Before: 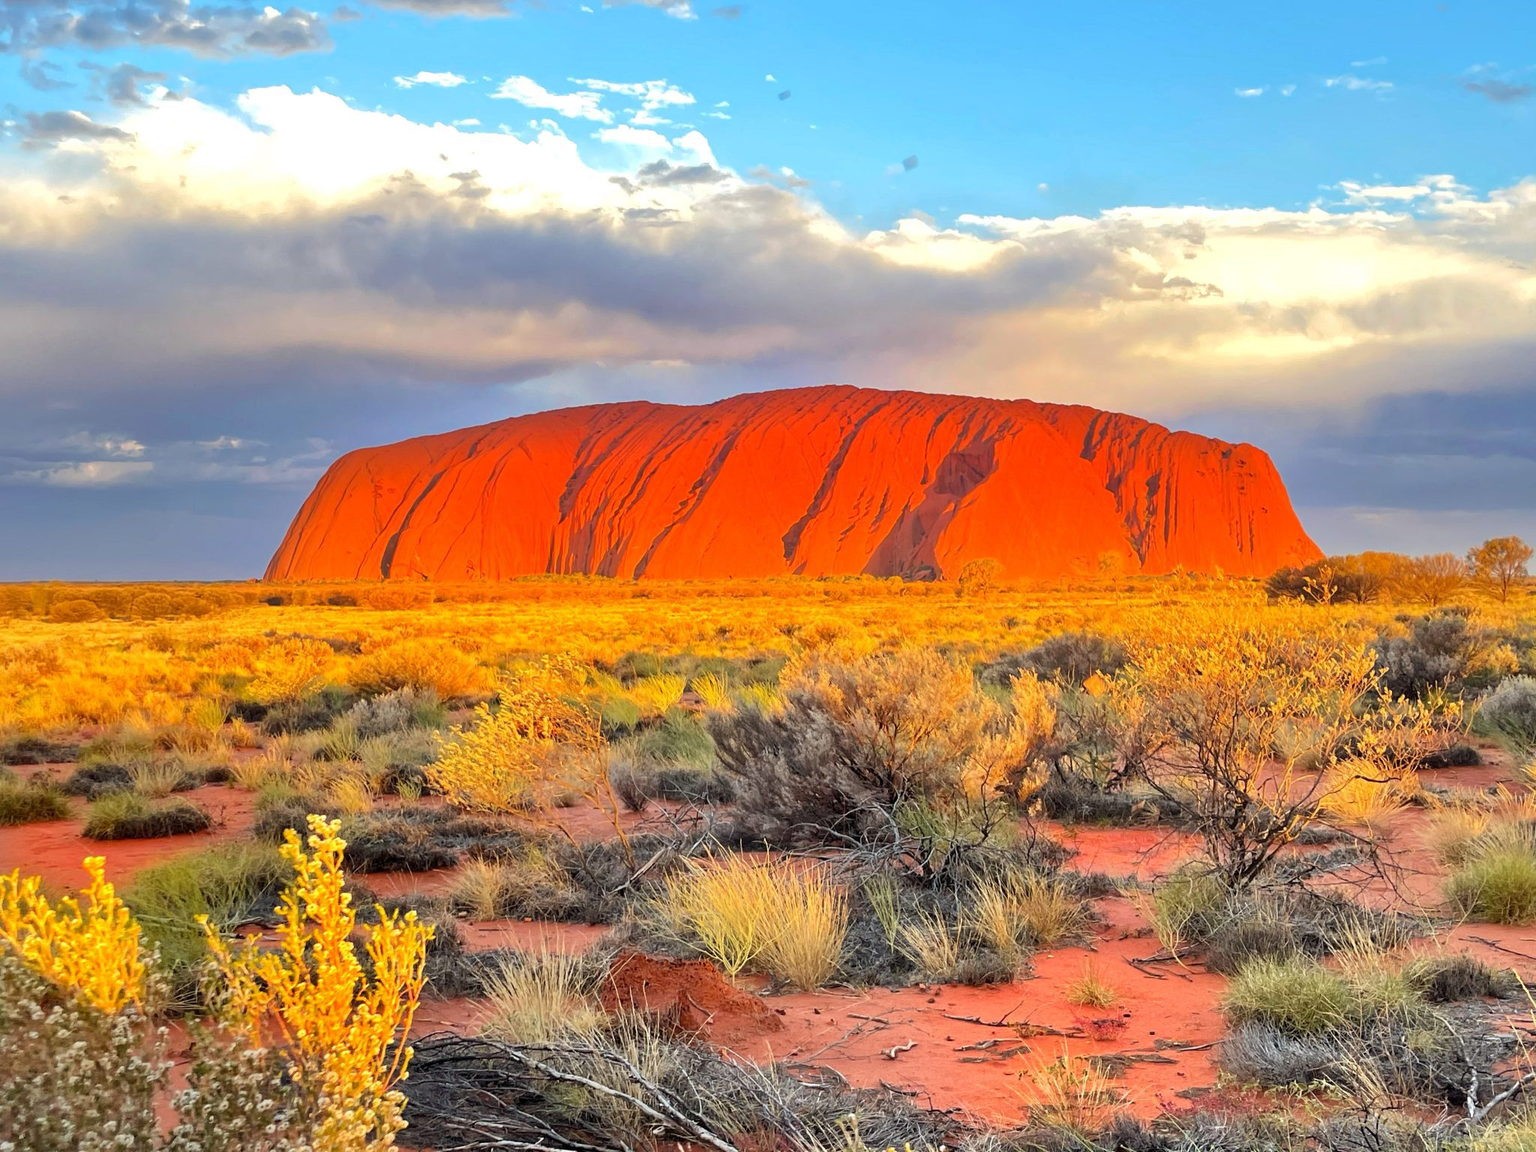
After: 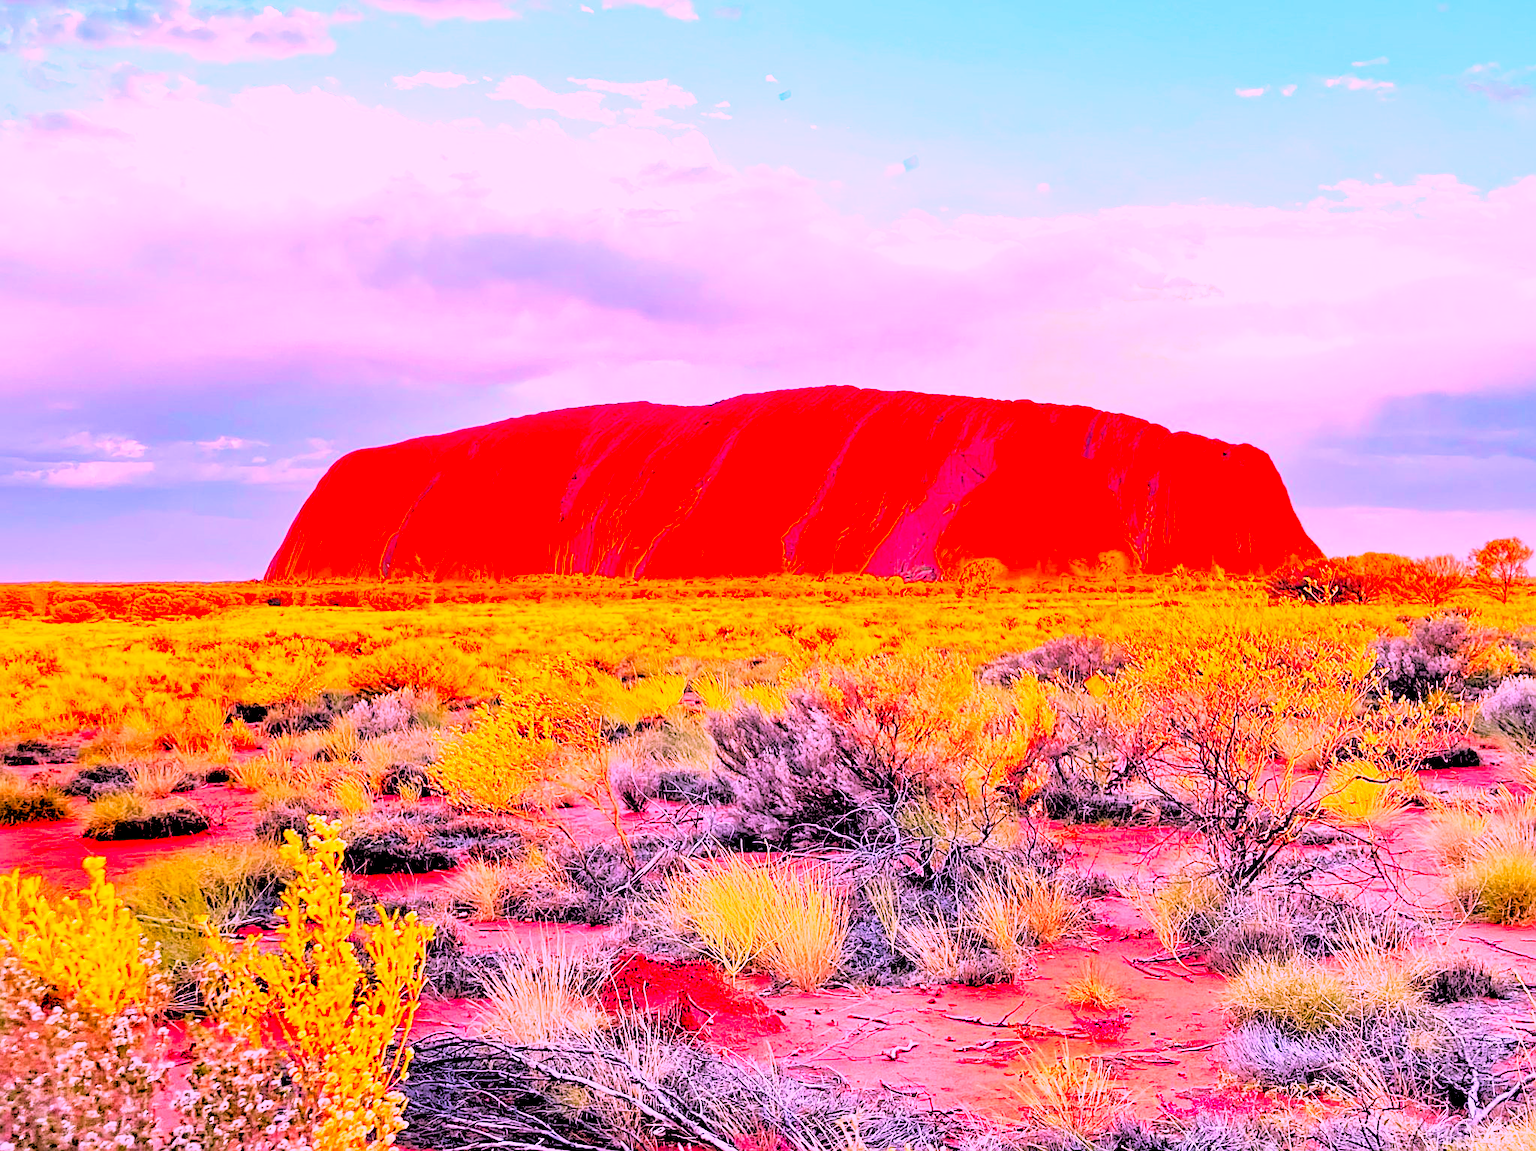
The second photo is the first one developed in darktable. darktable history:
tone equalizer: on, module defaults
base curve: curves: ch0 [(0, 0) (0.088, 0.125) (0.176, 0.251) (0.354, 0.501) (0.613, 0.749) (1, 0.877)], preserve colors none
sharpen: on, module defaults
color correction: highlights a* 19.5, highlights b* -11.53, saturation 1.69
color balance: contrast 10%
white balance: red 1.042, blue 1.17
rgb levels: levels [[0.027, 0.429, 0.996], [0, 0.5, 1], [0, 0.5, 1]]
